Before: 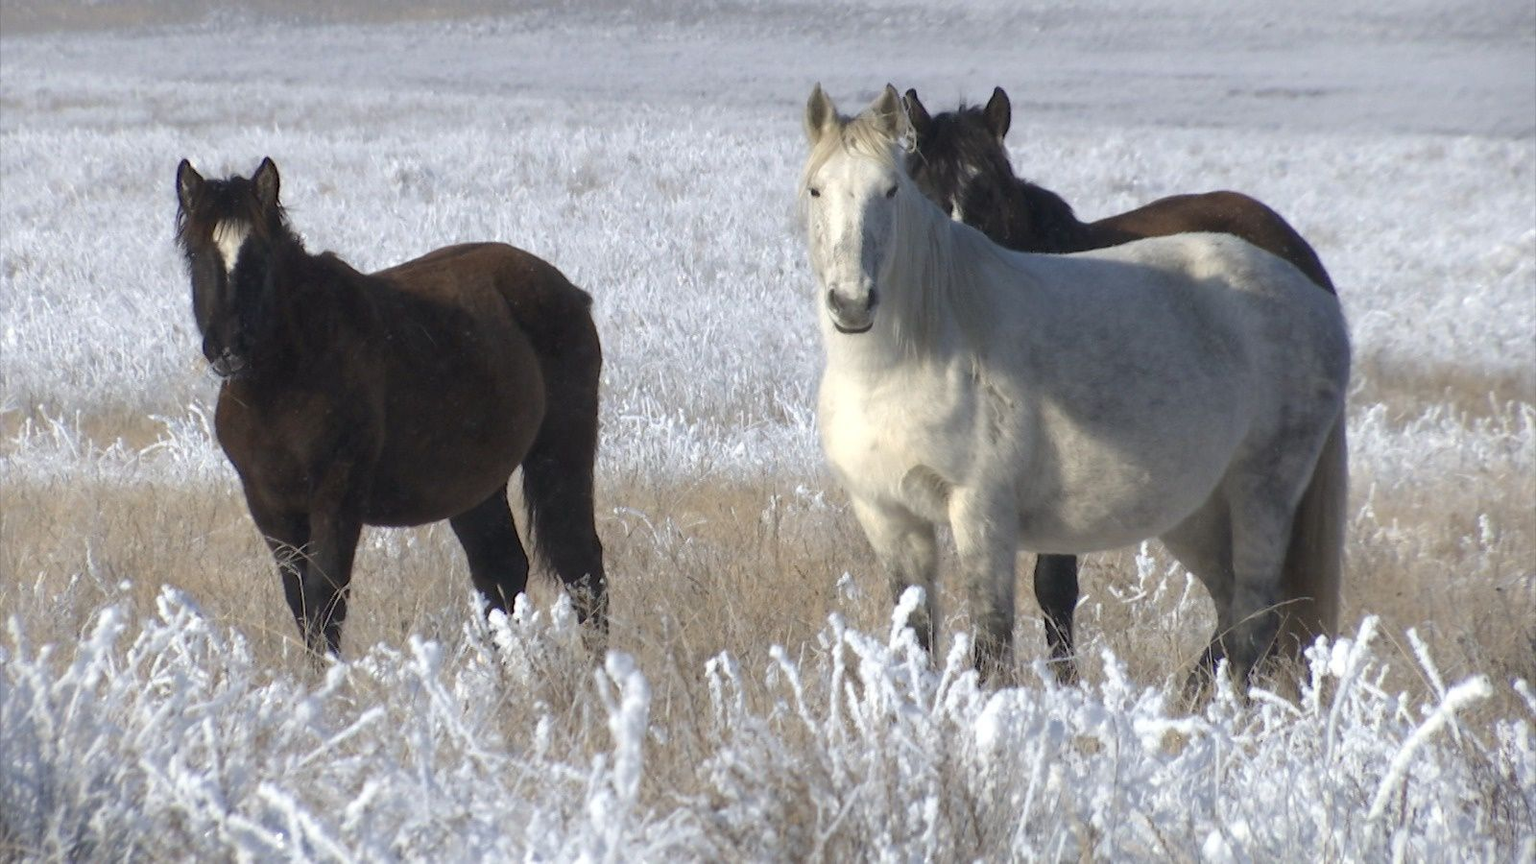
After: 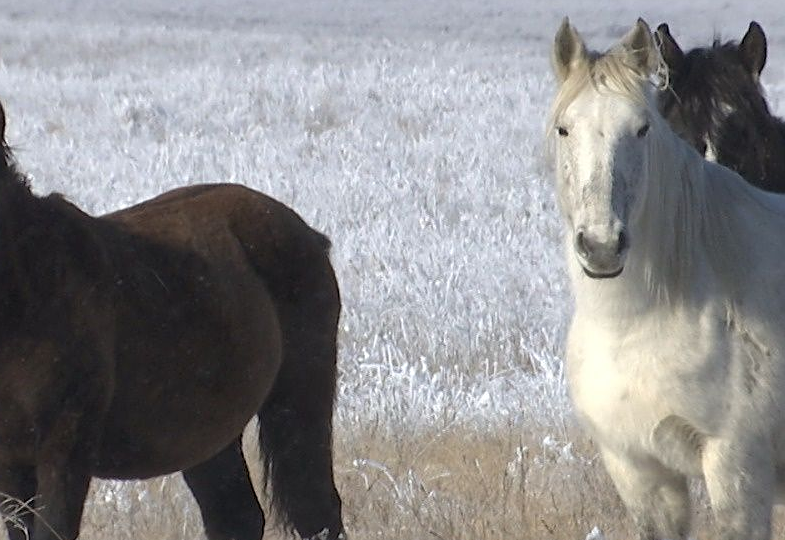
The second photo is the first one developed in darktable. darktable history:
sharpen: on, module defaults
crop: left 17.916%, top 7.699%, right 33.017%, bottom 32.266%
